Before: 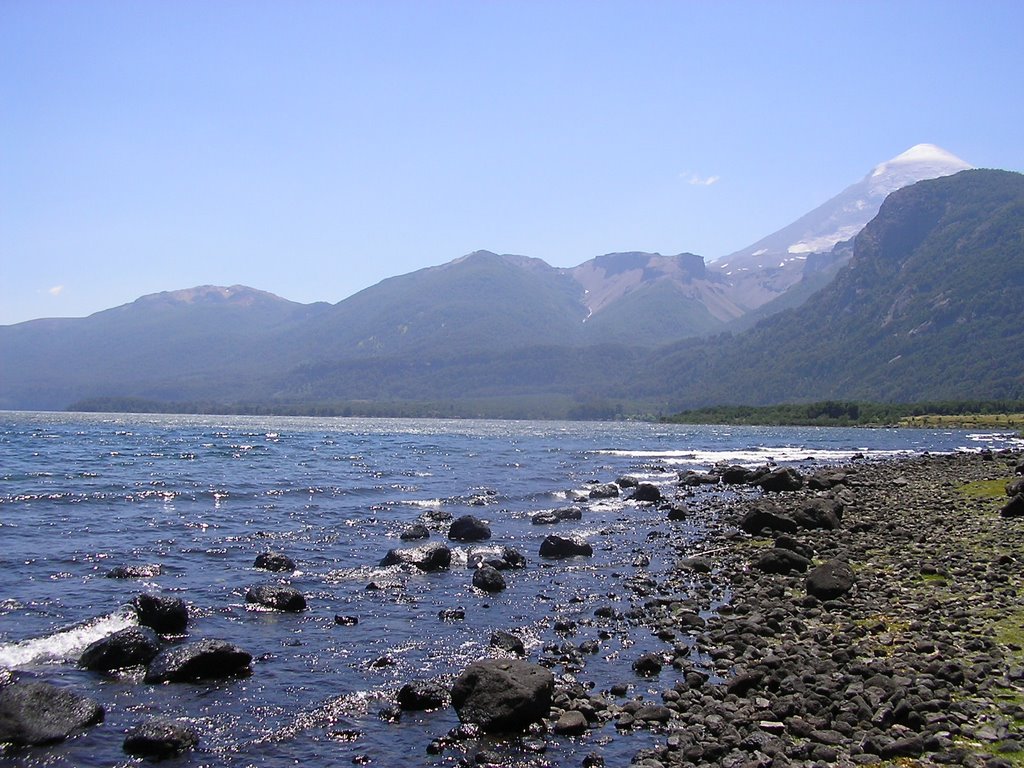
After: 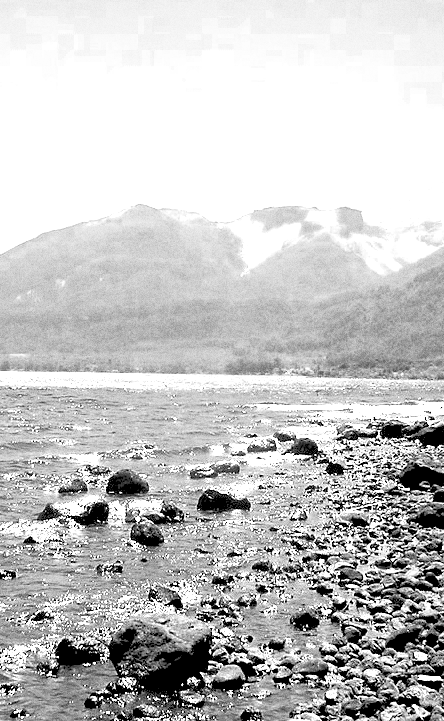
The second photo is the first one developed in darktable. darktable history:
exposure: black level correction 0, exposure 1.45 EV, compensate exposure bias true, compensate highlight preservation false
crop: left 33.452%, top 6.025%, right 23.155%
color zones: curves: ch0 [(0.002, 0.429) (0.121, 0.212) (0.198, 0.113) (0.276, 0.344) (0.331, 0.541) (0.41, 0.56) (0.482, 0.289) (0.619, 0.227) (0.721, 0.18) (0.821, 0.435) (0.928, 0.555) (1, 0.587)]; ch1 [(0, 0) (0.143, 0) (0.286, 0) (0.429, 0) (0.571, 0) (0.714, 0) (0.857, 0)]
local contrast: mode bilateral grid, contrast 70, coarseness 75, detail 180%, midtone range 0.2
rgb levels: levels [[0.027, 0.429, 0.996], [0, 0.5, 1], [0, 0.5, 1]]
grain: coarseness 11.82 ISO, strength 36.67%, mid-tones bias 74.17%
color balance rgb: perceptual saturation grading › global saturation 20%, perceptual saturation grading › highlights -50%, perceptual saturation grading › shadows 30%, perceptual brilliance grading › global brilliance 10%, perceptual brilliance grading › shadows 15%
tone equalizer: -8 EV -0.75 EV, -7 EV -0.7 EV, -6 EV -0.6 EV, -5 EV -0.4 EV, -3 EV 0.4 EV, -2 EV 0.6 EV, -1 EV 0.7 EV, +0 EV 0.75 EV, edges refinement/feathering 500, mask exposure compensation -1.57 EV, preserve details no
